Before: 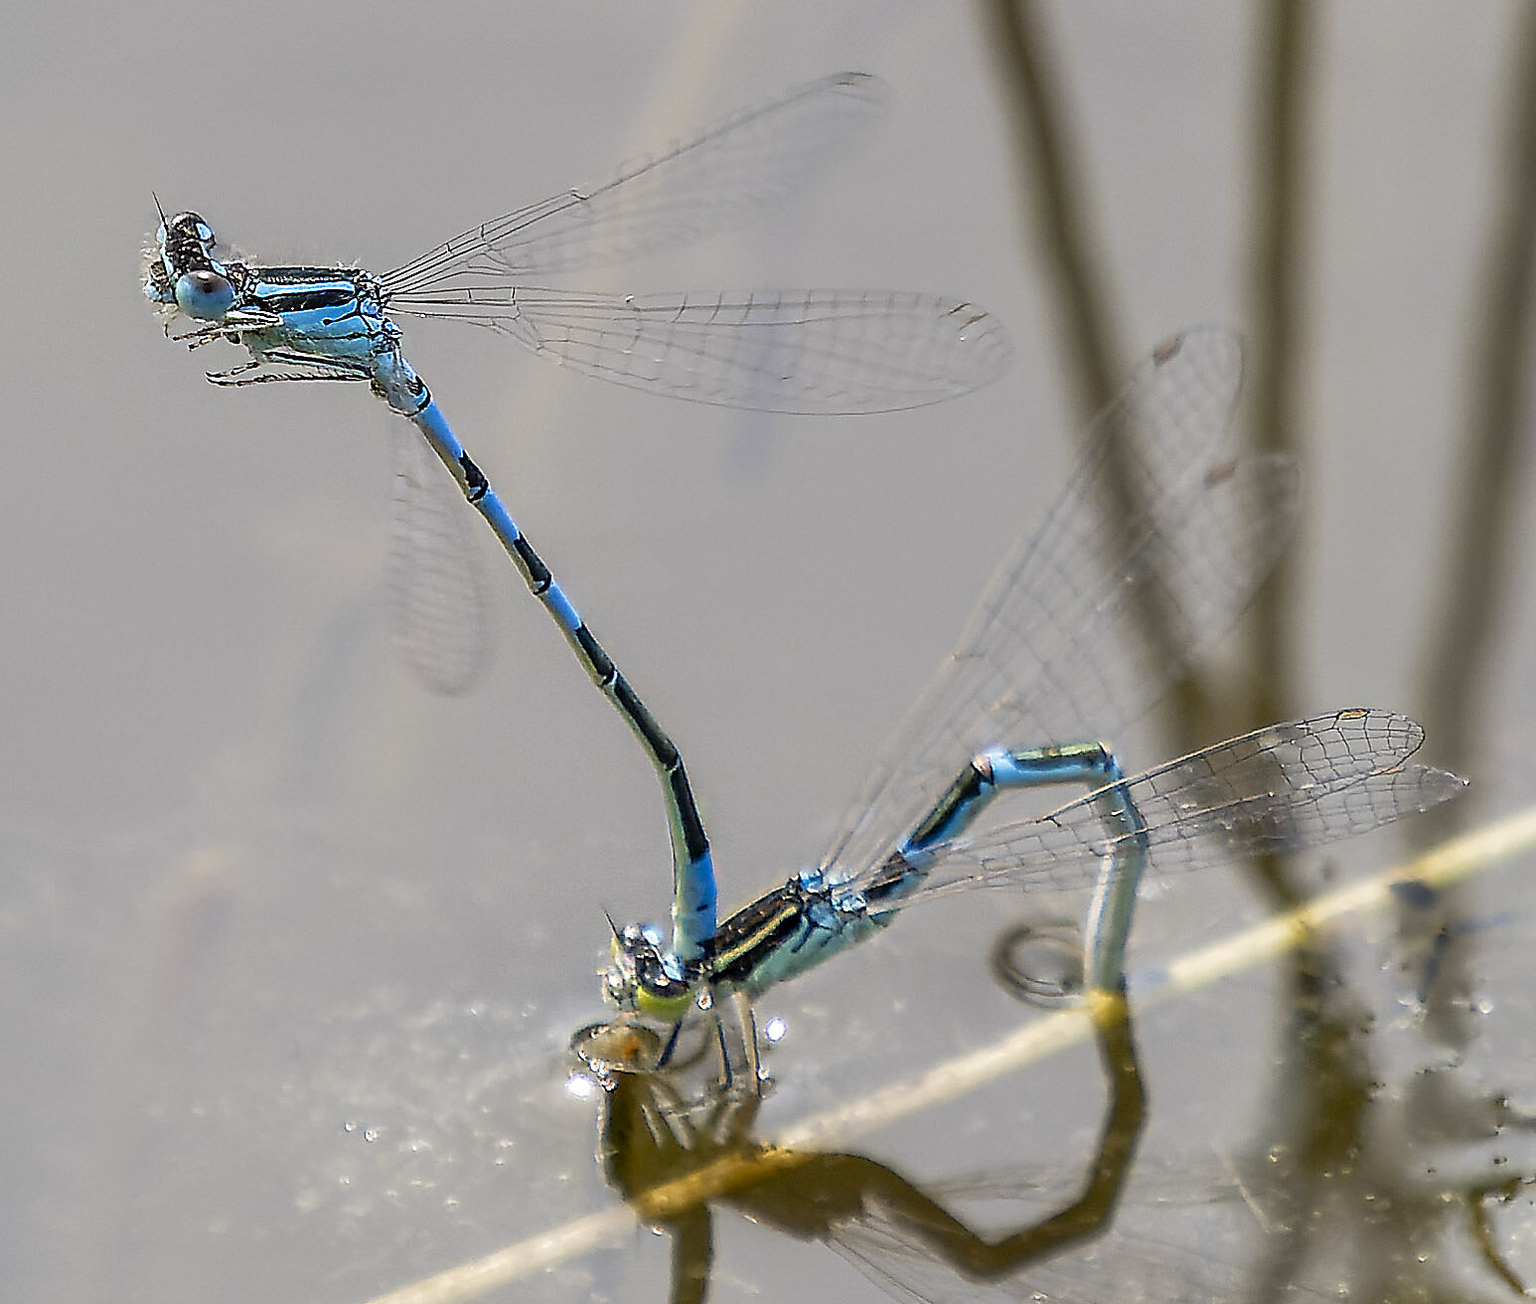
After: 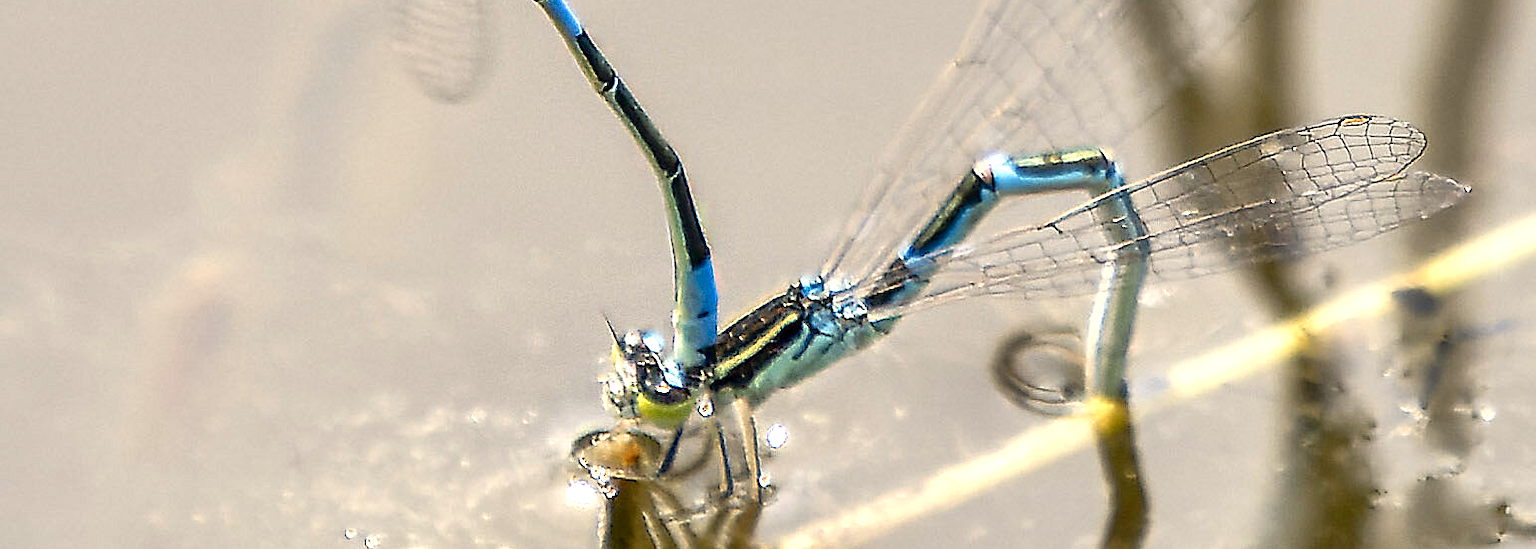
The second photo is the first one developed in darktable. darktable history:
exposure: exposure 0.722 EV, compensate highlight preservation false
contrast brightness saturation: contrast 0.08, saturation 0.02
white balance: red 1.045, blue 0.932
shadows and highlights: shadows 35, highlights -35, soften with gaussian
crop: top 45.551%, bottom 12.262%
